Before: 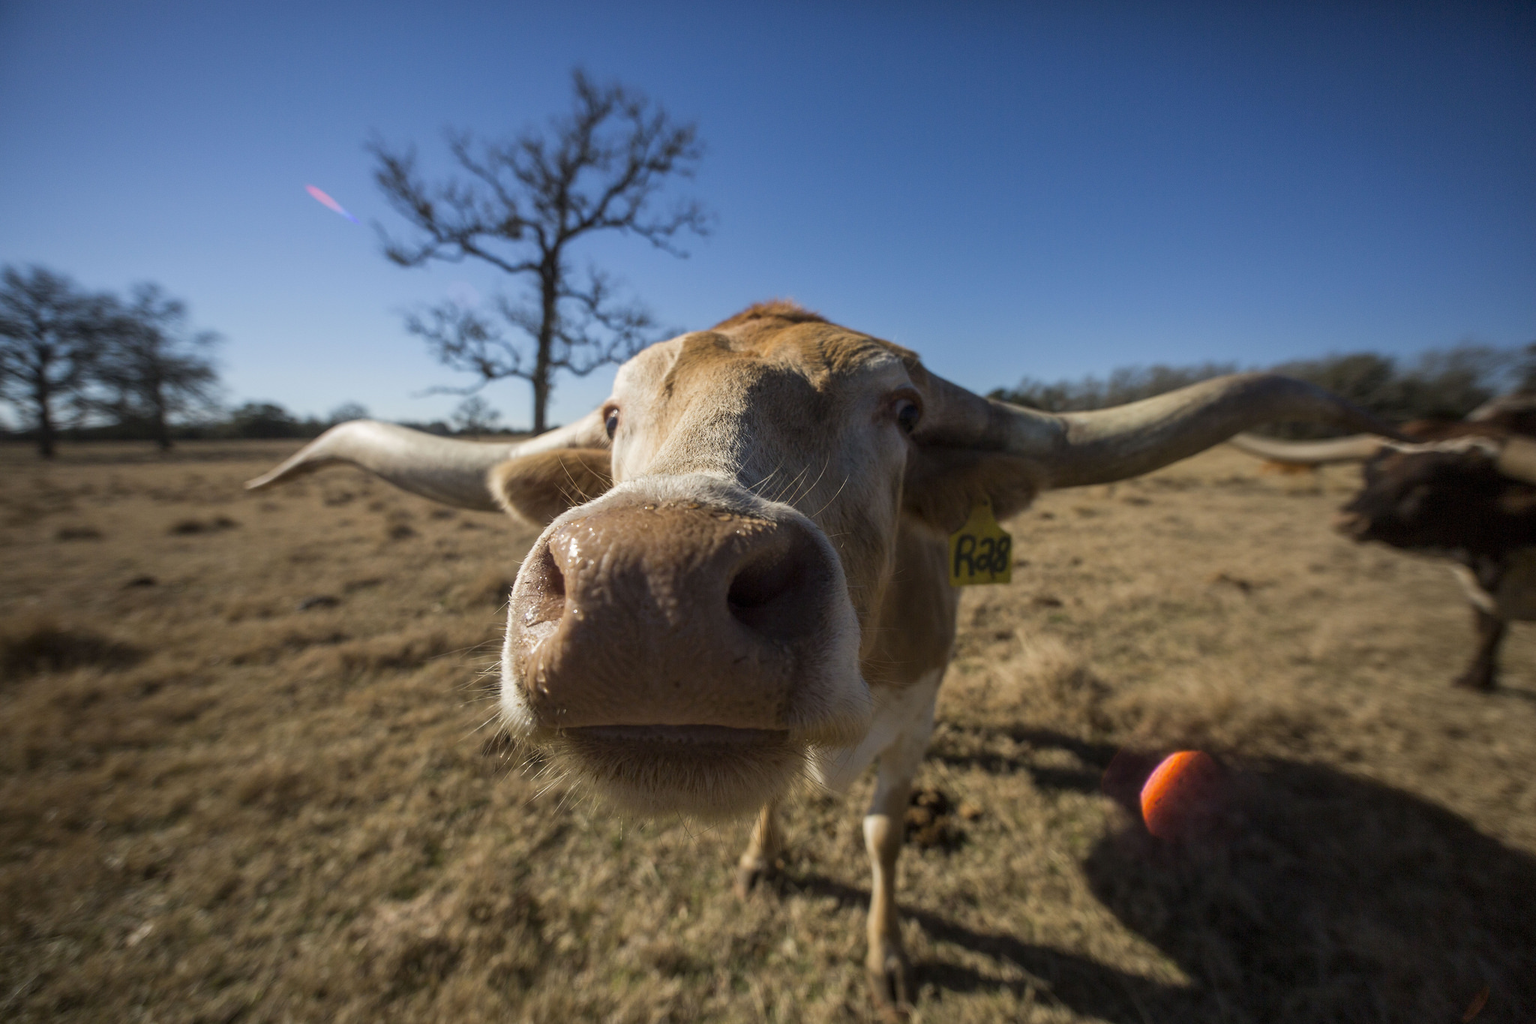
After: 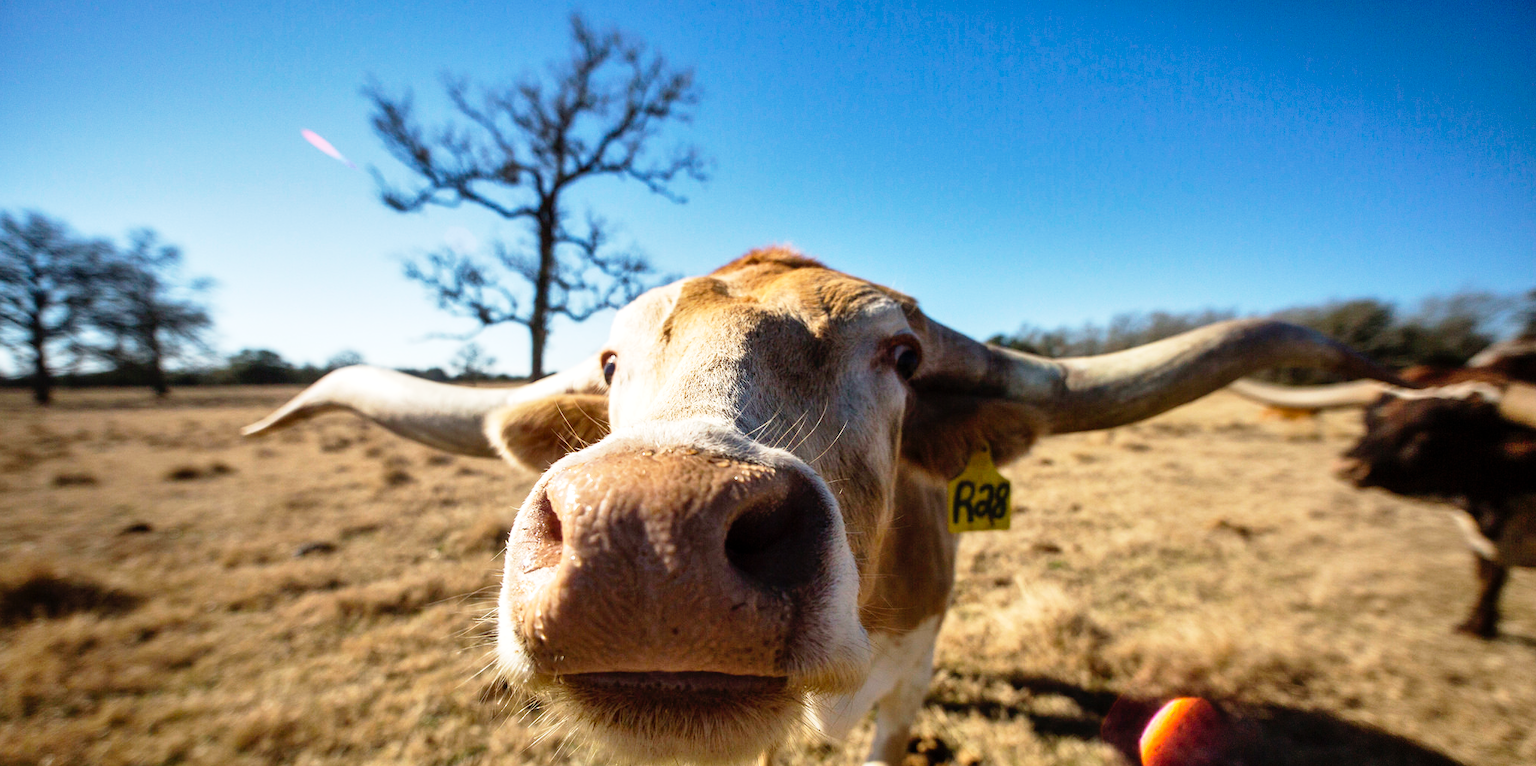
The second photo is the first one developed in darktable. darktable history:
base curve: curves: ch0 [(0, 0) (0.012, 0.01) (0.073, 0.168) (0.31, 0.711) (0.645, 0.957) (1, 1)], preserve colors none
crop: left 0.333%, top 5.473%, bottom 19.905%
shadows and highlights: white point adjustment 0.993, soften with gaussian
